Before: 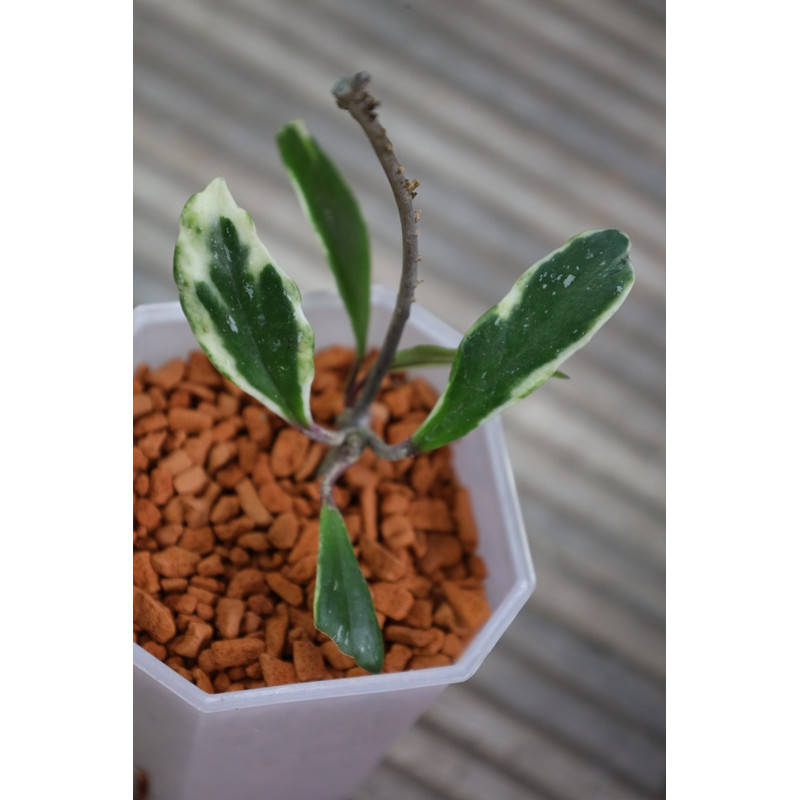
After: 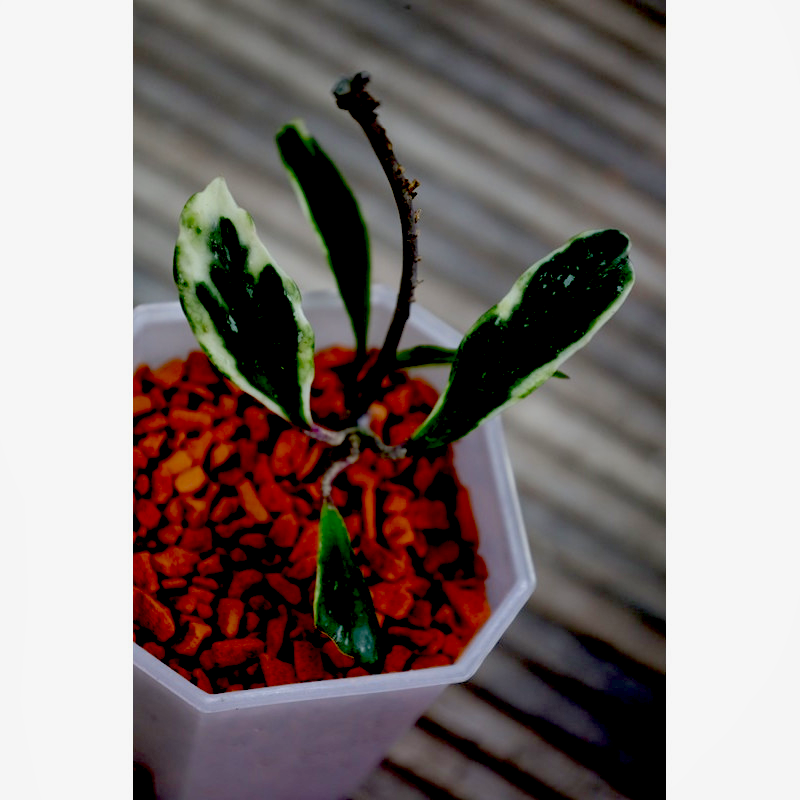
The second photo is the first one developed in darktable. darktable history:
exposure: black level correction 0.1, exposure -0.092 EV, compensate highlight preservation false
shadows and highlights: shadows 25, highlights -25
